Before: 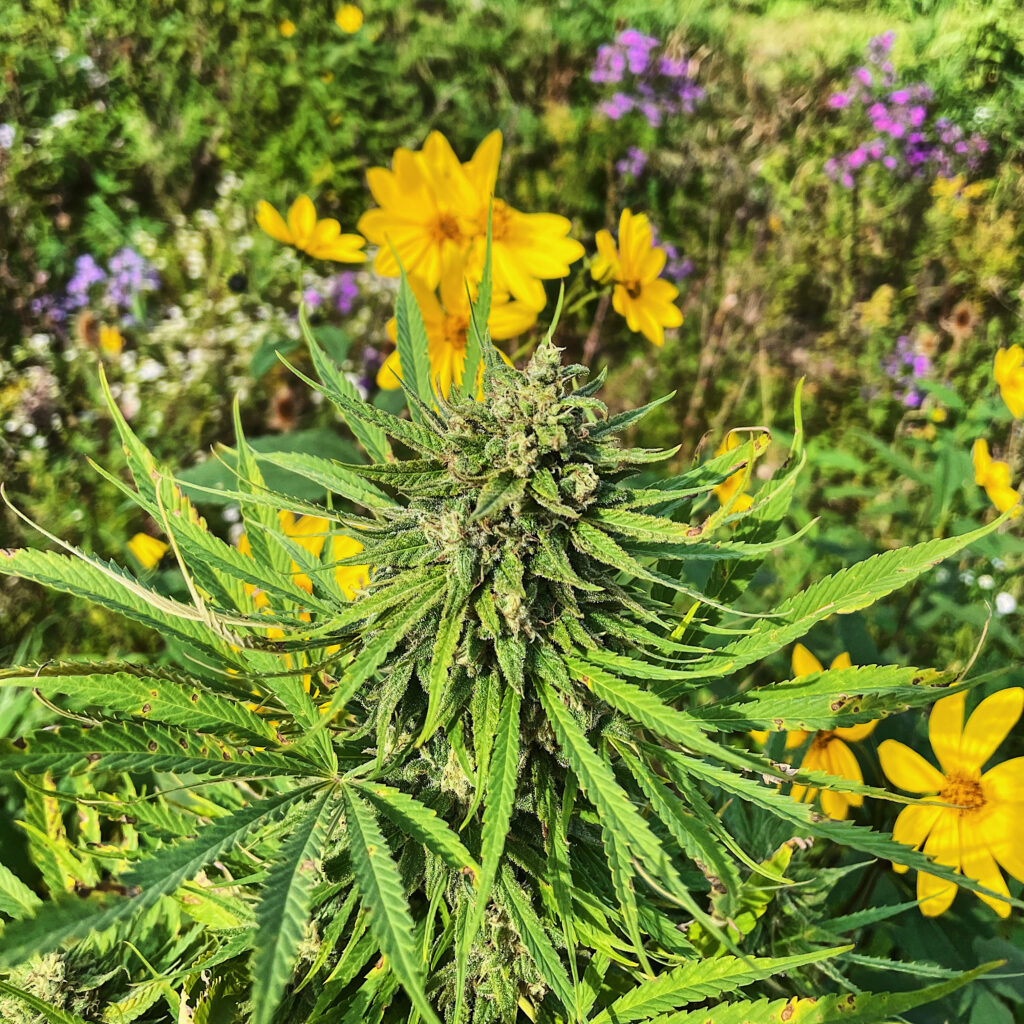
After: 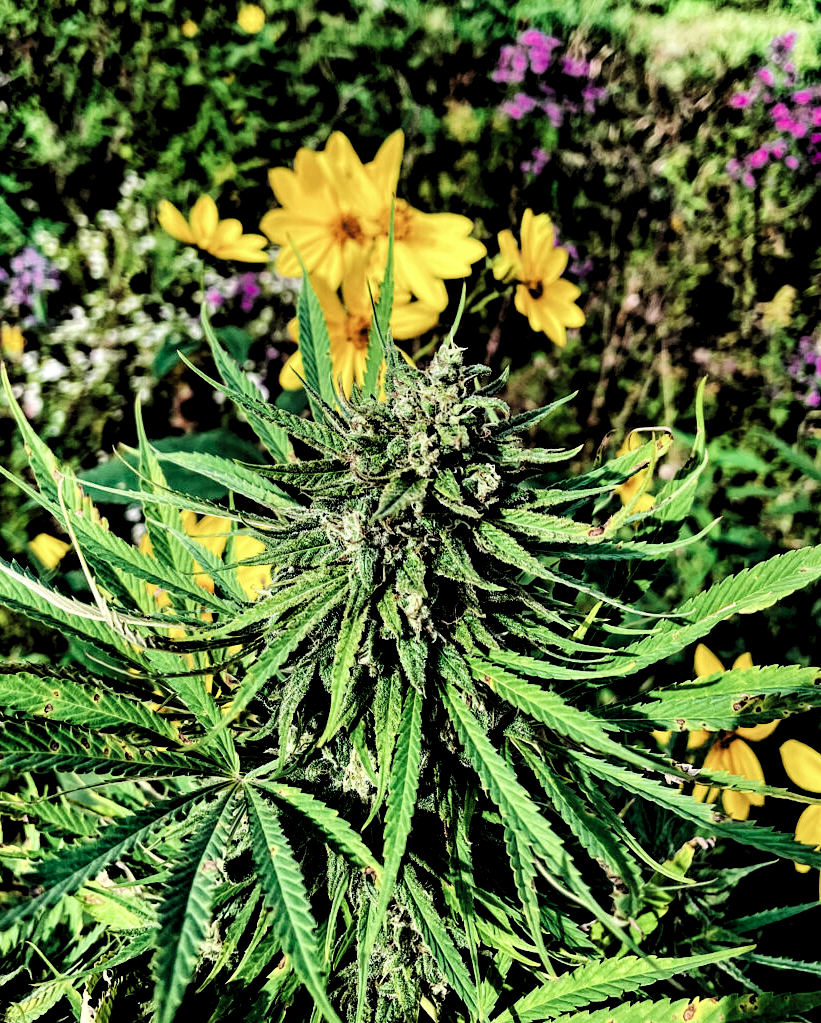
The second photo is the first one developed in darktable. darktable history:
levels: levels [0.129, 0.519, 0.867]
filmic rgb: middle gray luminance 29%, black relative exposure -10.3 EV, white relative exposure 5.5 EV, threshold 6 EV, target black luminance 0%, hardness 3.95, latitude 2.04%, contrast 1.132, highlights saturation mix 5%, shadows ↔ highlights balance 15.11%, add noise in highlights 0, preserve chrominance no, color science v3 (2019), use custom middle-gray values true, iterations of high-quality reconstruction 0, contrast in highlights soft, enable highlight reconstruction true
color contrast: blue-yellow contrast 0.62
color zones: curves: ch0 [(0, 0.613) (0.01, 0.613) (0.245, 0.448) (0.498, 0.529) (0.642, 0.665) (0.879, 0.777) (0.99, 0.613)]; ch1 [(0, 0) (0.143, 0) (0.286, 0) (0.429, 0) (0.571, 0) (0.714, 0) (0.857, 0)], mix -121.96%
white balance: red 0.988, blue 1.017
crop and rotate: left 9.597%, right 10.195%
haze removal: strength 0.29, distance 0.25, compatibility mode true, adaptive false
tone equalizer: -8 EV -0.75 EV, -7 EV -0.7 EV, -6 EV -0.6 EV, -5 EV -0.4 EV, -3 EV 0.4 EV, -2 EV 0.6 EV, -1 EV 0.7 EV, +0 EV 0.75 EV, edges refinement/feathering 500, mask exposure compensation -1.57 EV, preserve details no
